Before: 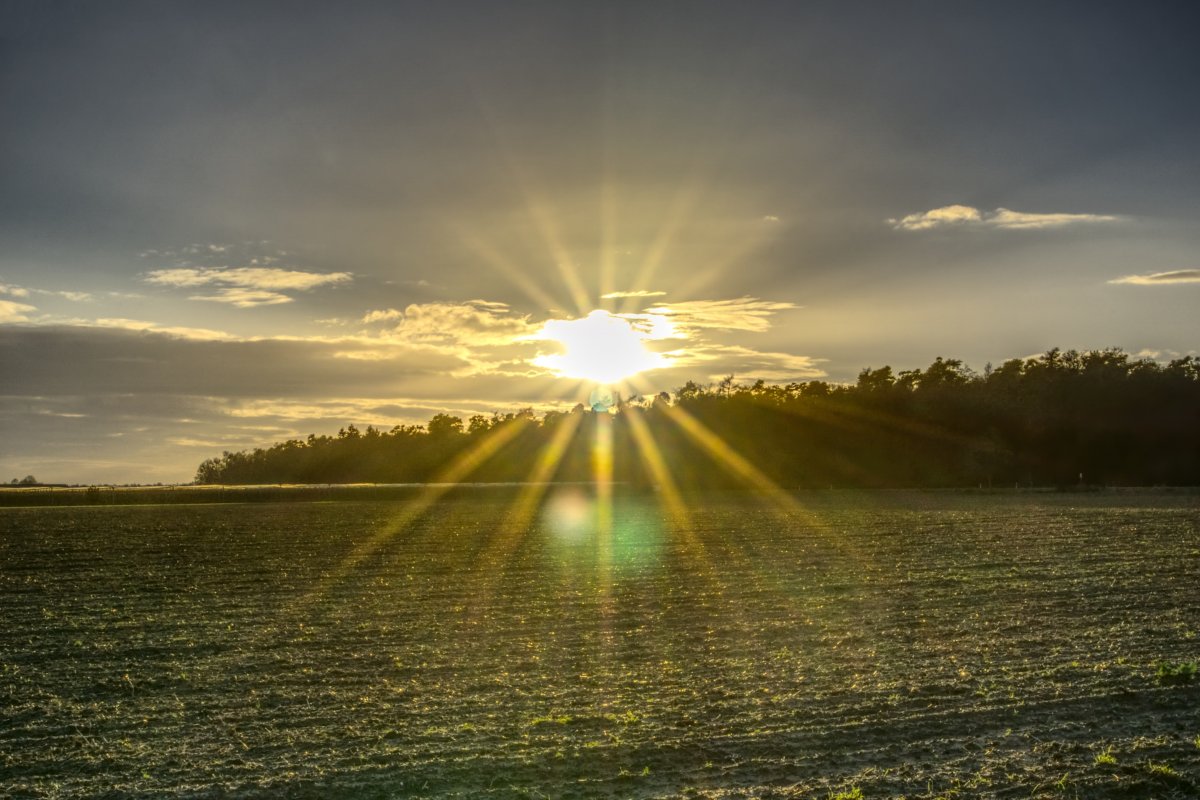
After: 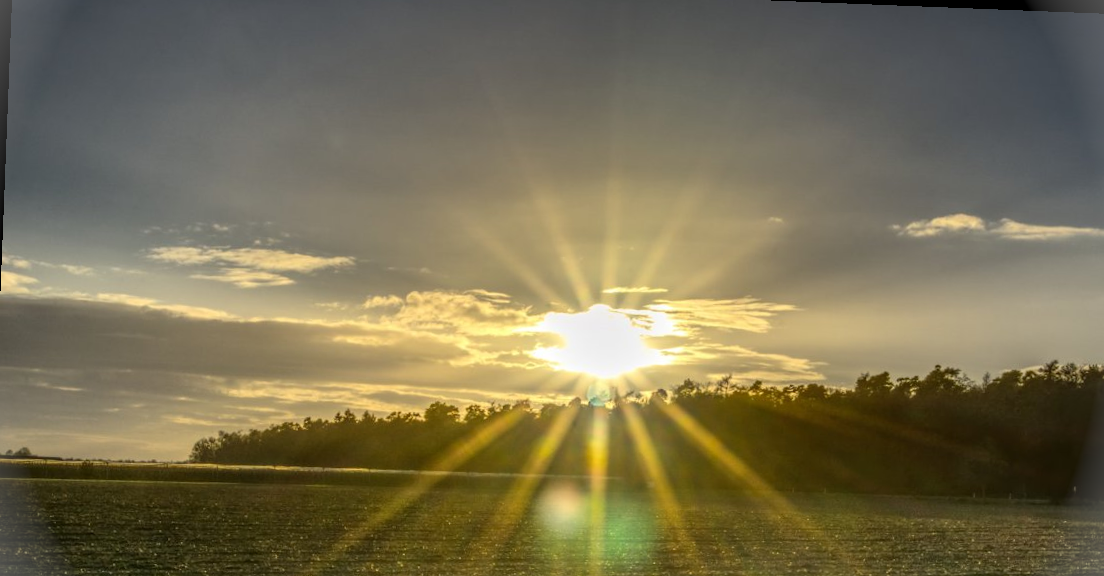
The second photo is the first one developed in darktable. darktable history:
crop: left 1.509%, top 3.452%, right 7.696%, bottom 28.452%
rotate and perspective: rotation 2.27°, automatic cropping off
vignetting: fall-off start 100%, brightness 0.3, saturation 0
